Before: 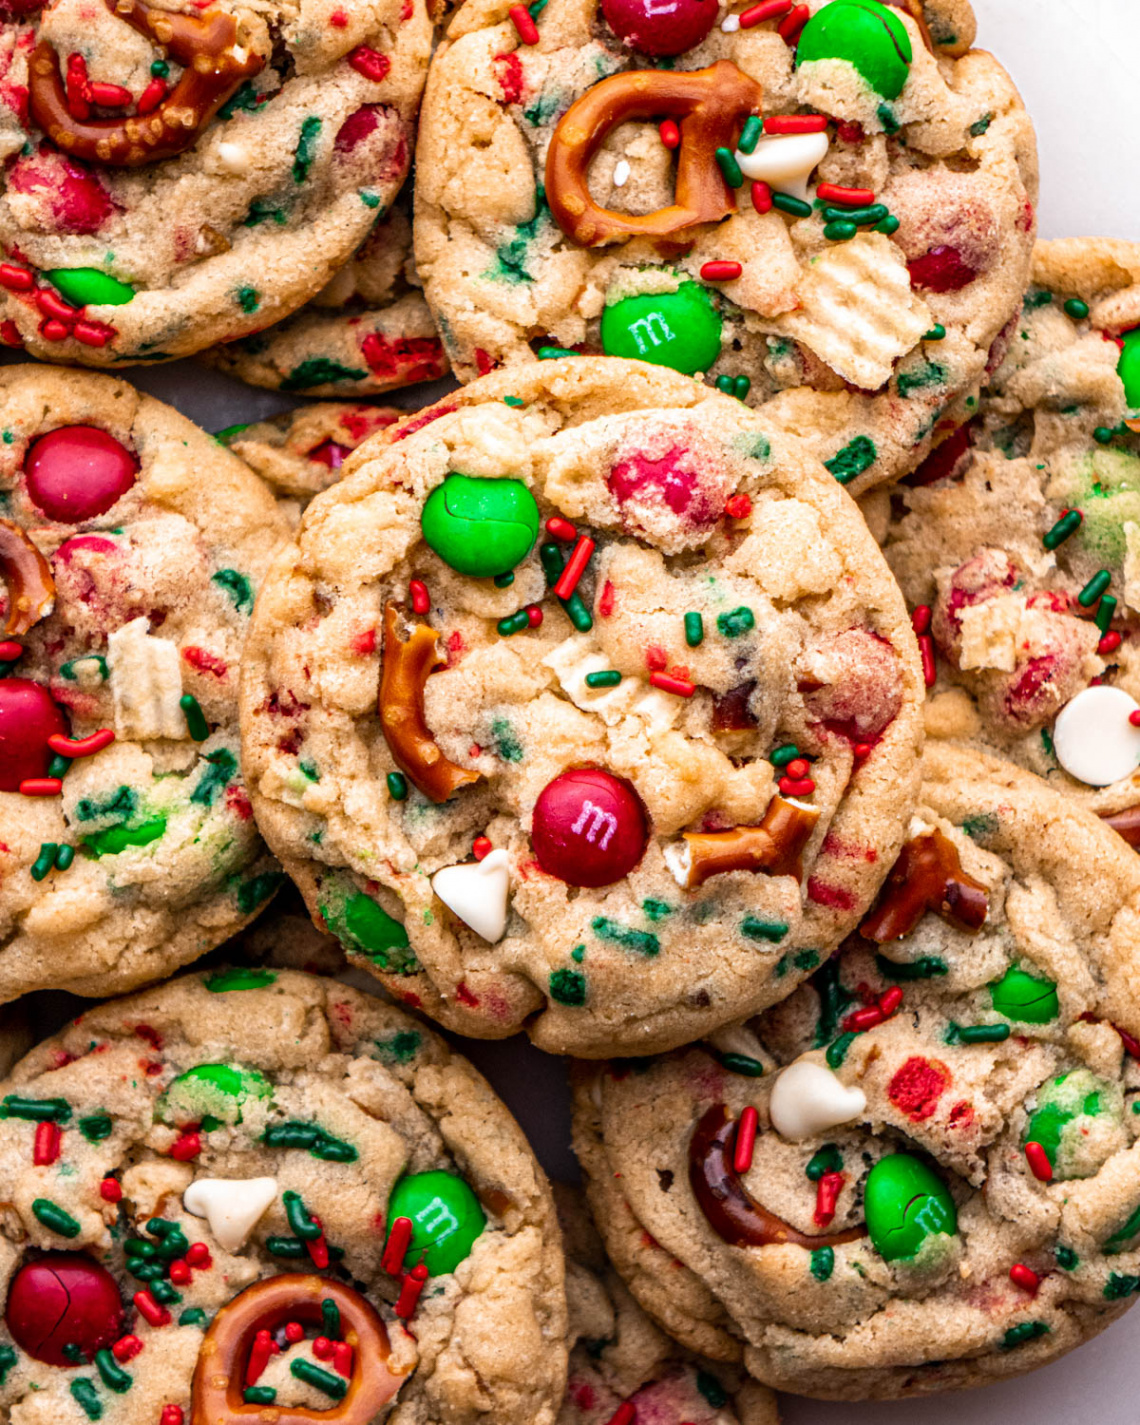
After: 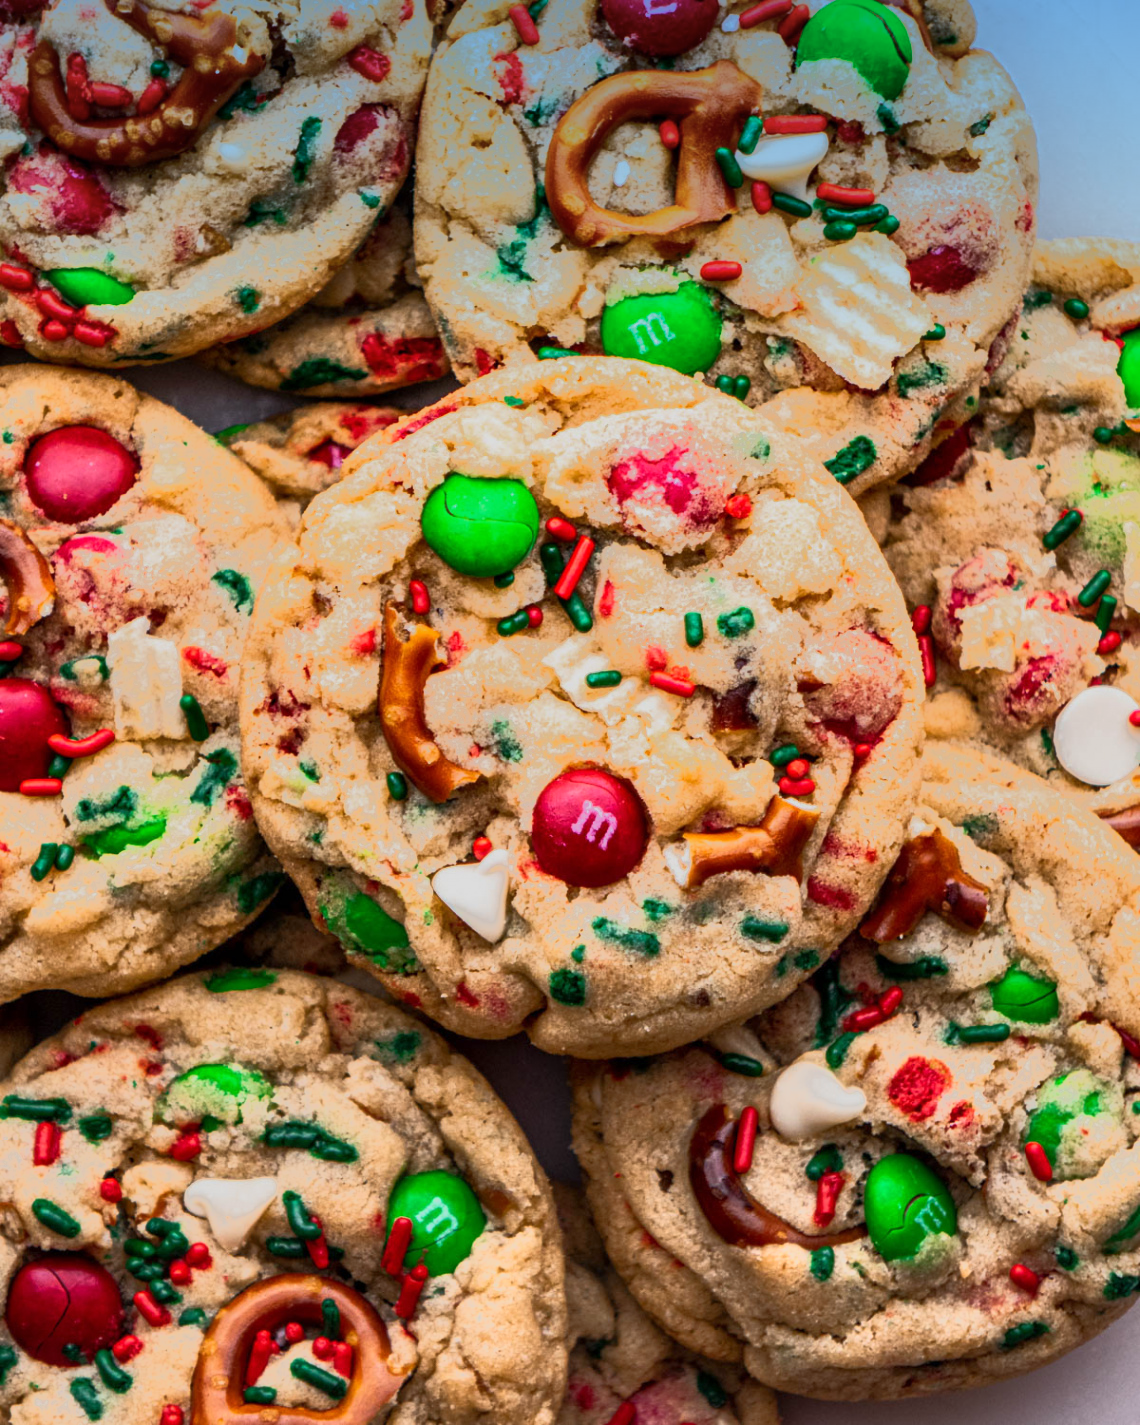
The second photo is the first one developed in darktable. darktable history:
graduated density: density 2.02 EV, hardness 44%, rotation 0.374°, offset 8.21, hue 208.8°, saturation 97%
tone equalizer: -7 EV -0.63 EV, -6 EV 1 EV, -5 EV -0.45 EV, -4 EV 0.43 EV, -3 EV 0.41 EV, -2 EV 0.15 EV, -1 EV -0.15 EV, +0 EV -0.39 EV, smoothing diameter 25%, edges refinement/feathering 10, preserve details guided filter
